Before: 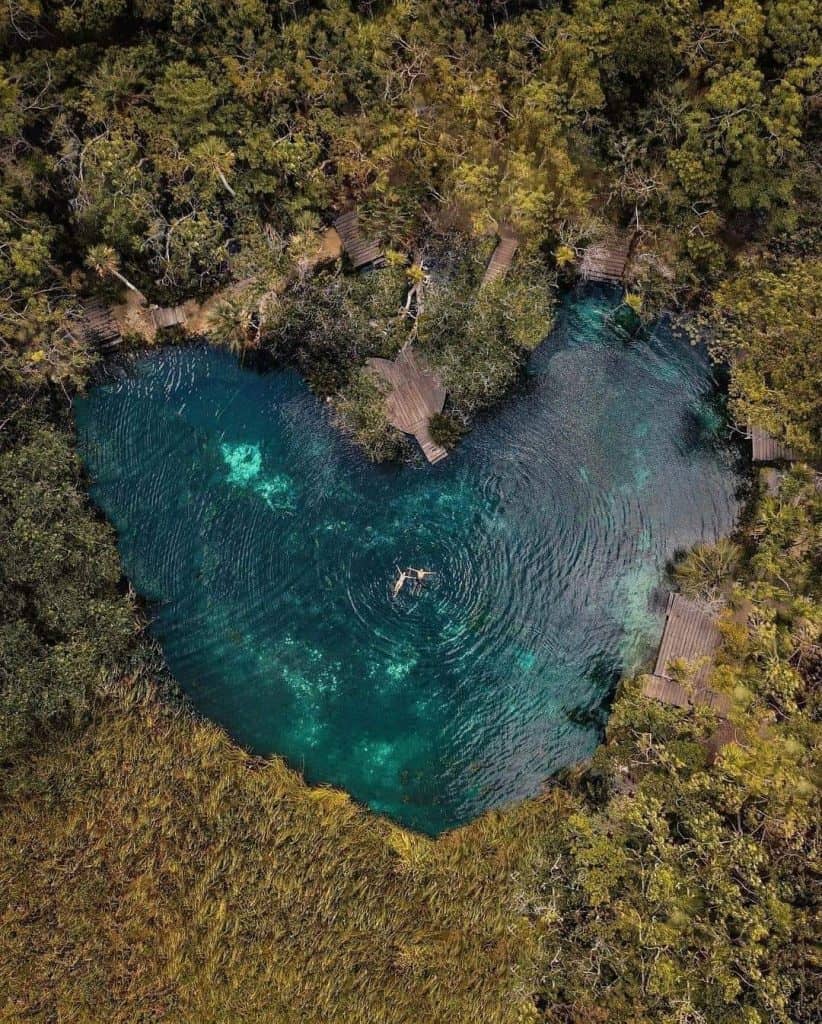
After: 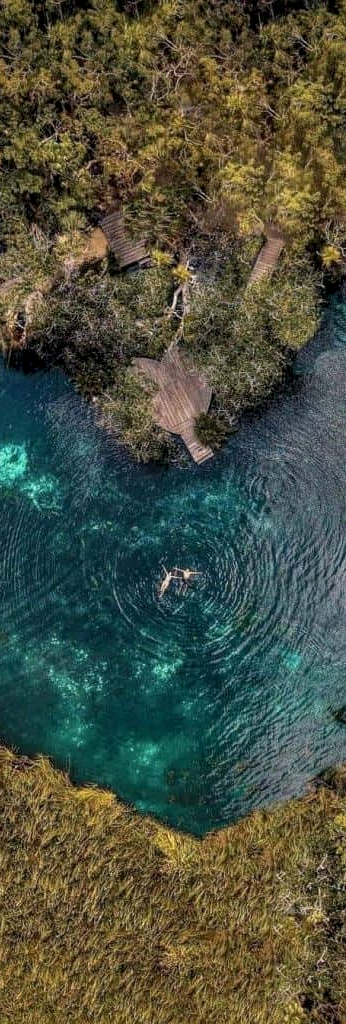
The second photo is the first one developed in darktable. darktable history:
exposure: compensate highlight preservation false
local contrast: highlights 99%, shadows 86%, detail 160%, midtone range 0.2
crop: left 28.583%, right 29.231%
